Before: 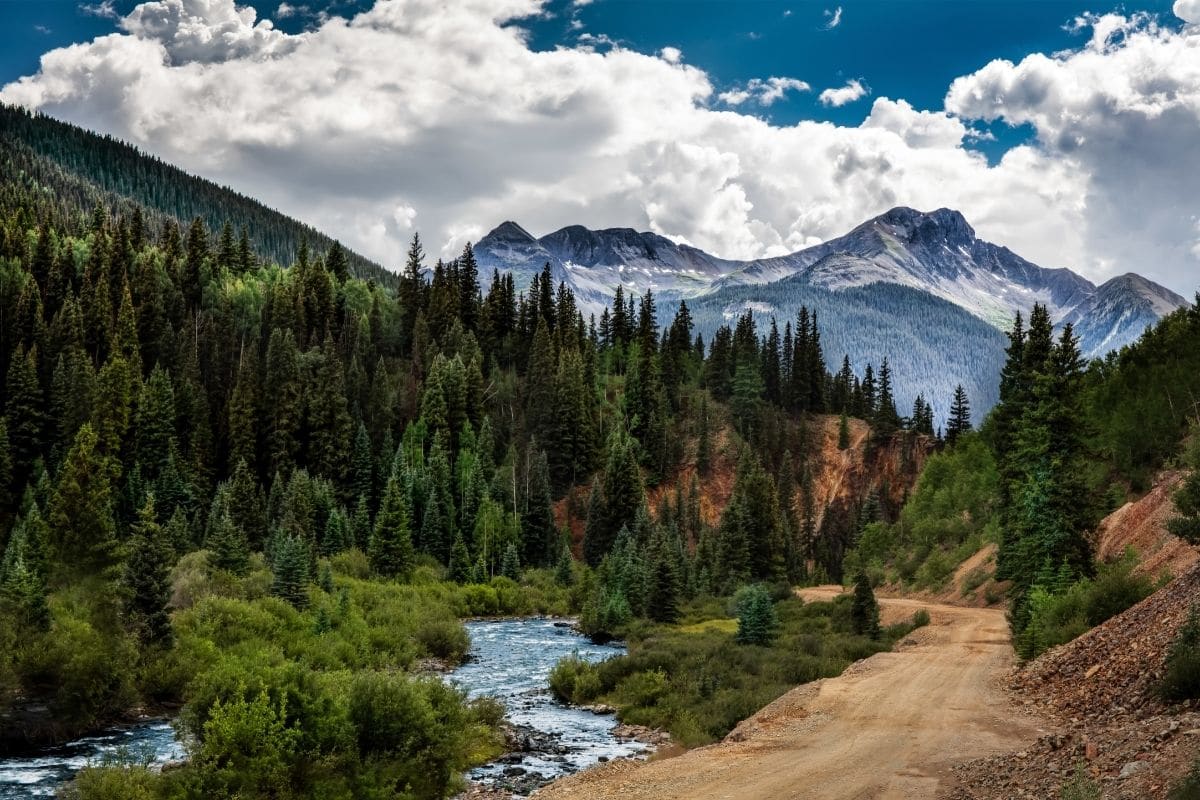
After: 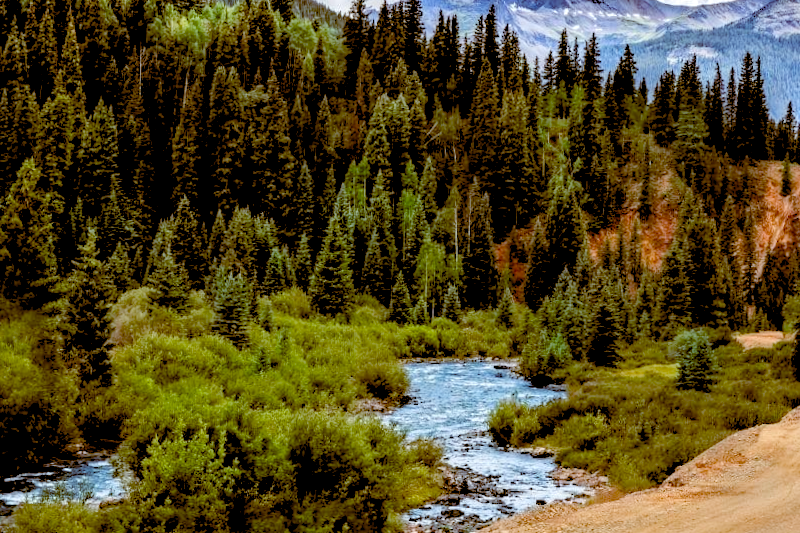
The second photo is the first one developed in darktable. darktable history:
haze removal: compatibility mode true, adaptive false
crop and rotate: angle -0.82°, left 3.85%, top 31.828%, right 27.992%
color balance: lift [1, 1.015, 1.004, 0.985], gamma [1, 0.958, 0.971, 1.042], gain [1, 0.956, 0.977, 1.044]
levels: levels [0.093, 0.434, 0.988]
